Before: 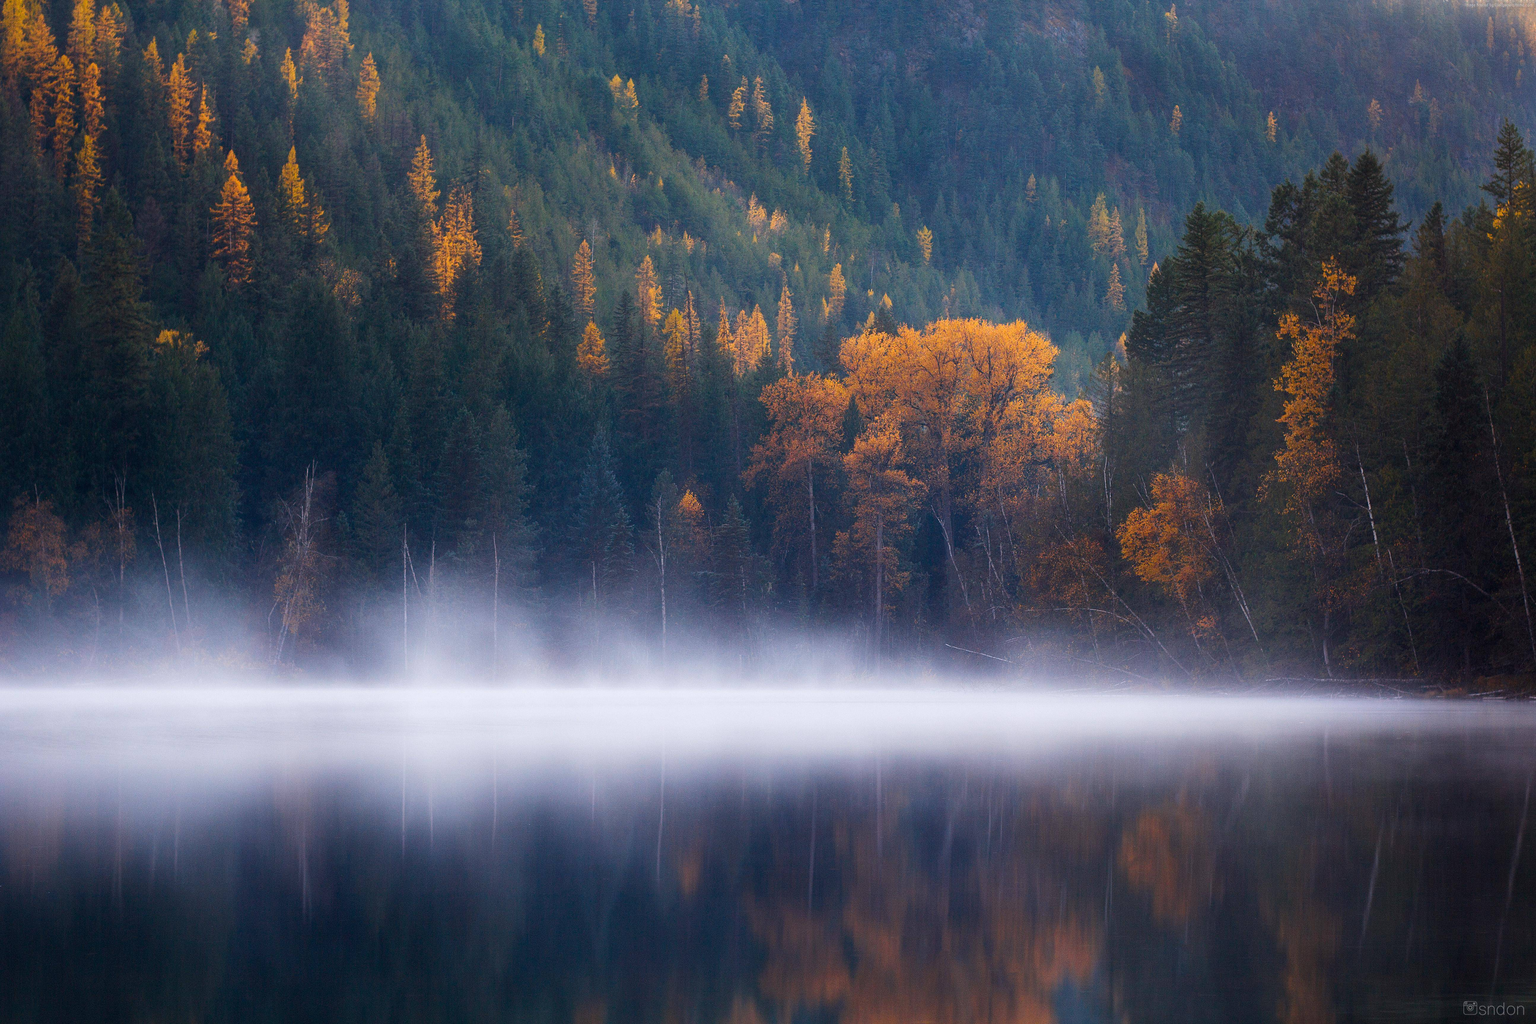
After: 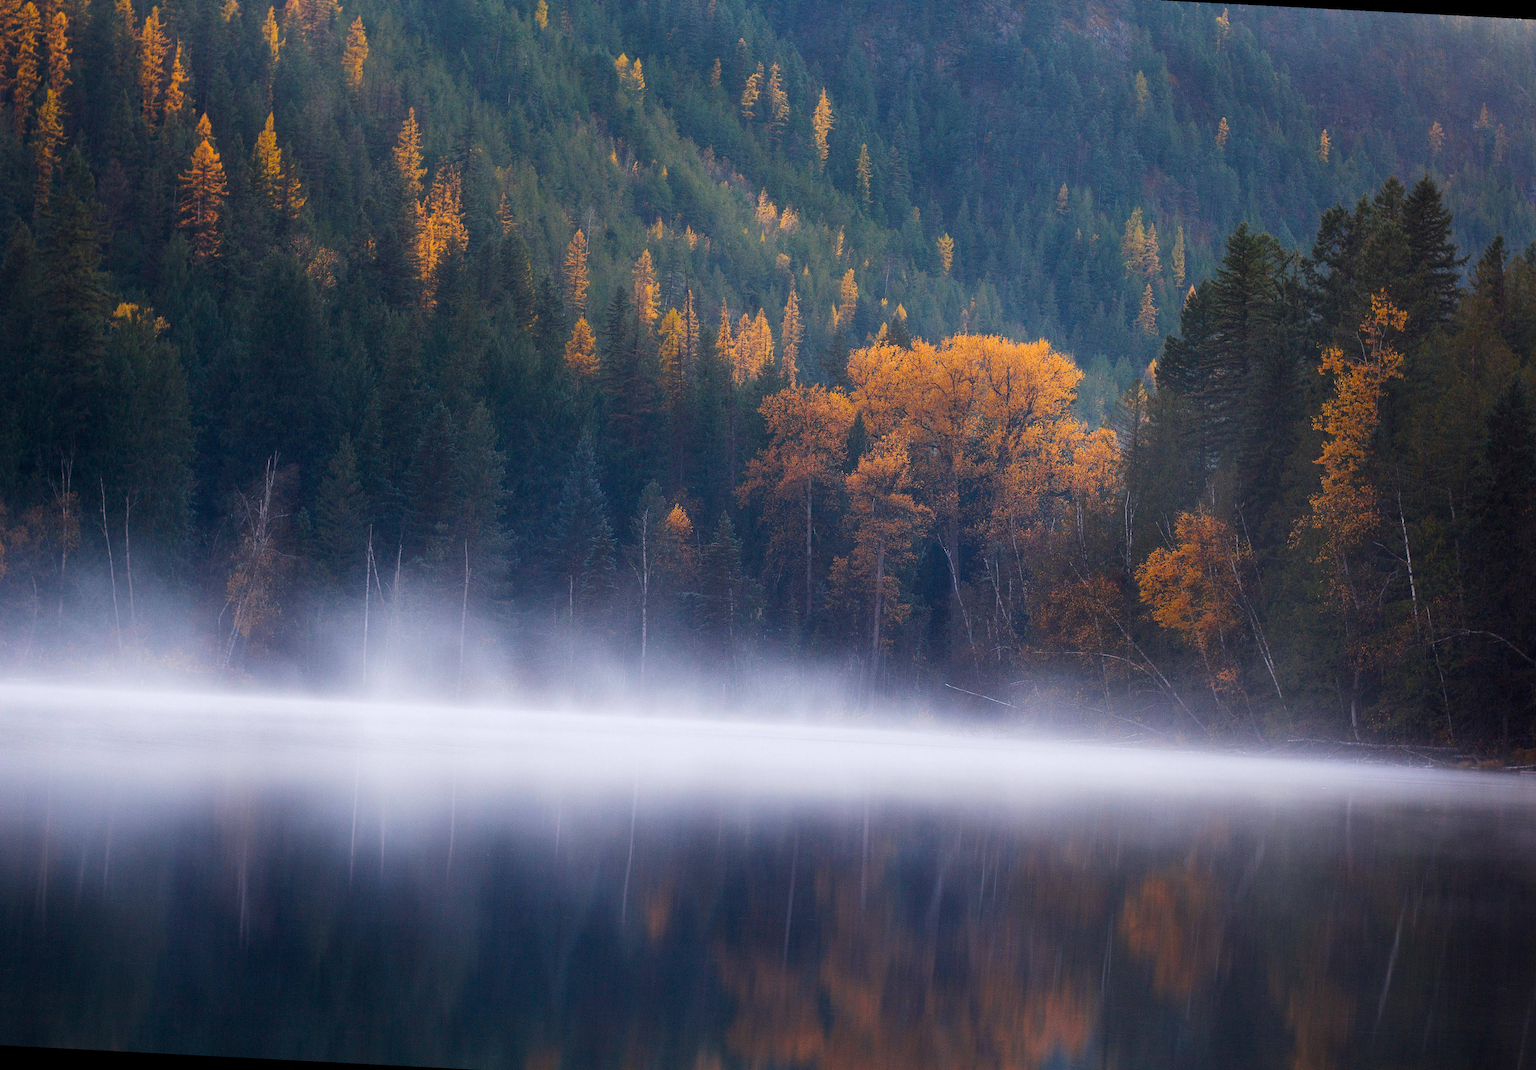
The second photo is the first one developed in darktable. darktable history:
crop and rotate: angle -2.94°, left 5.43%, top 5.165%, right 4.643%, bottom 4.547%
